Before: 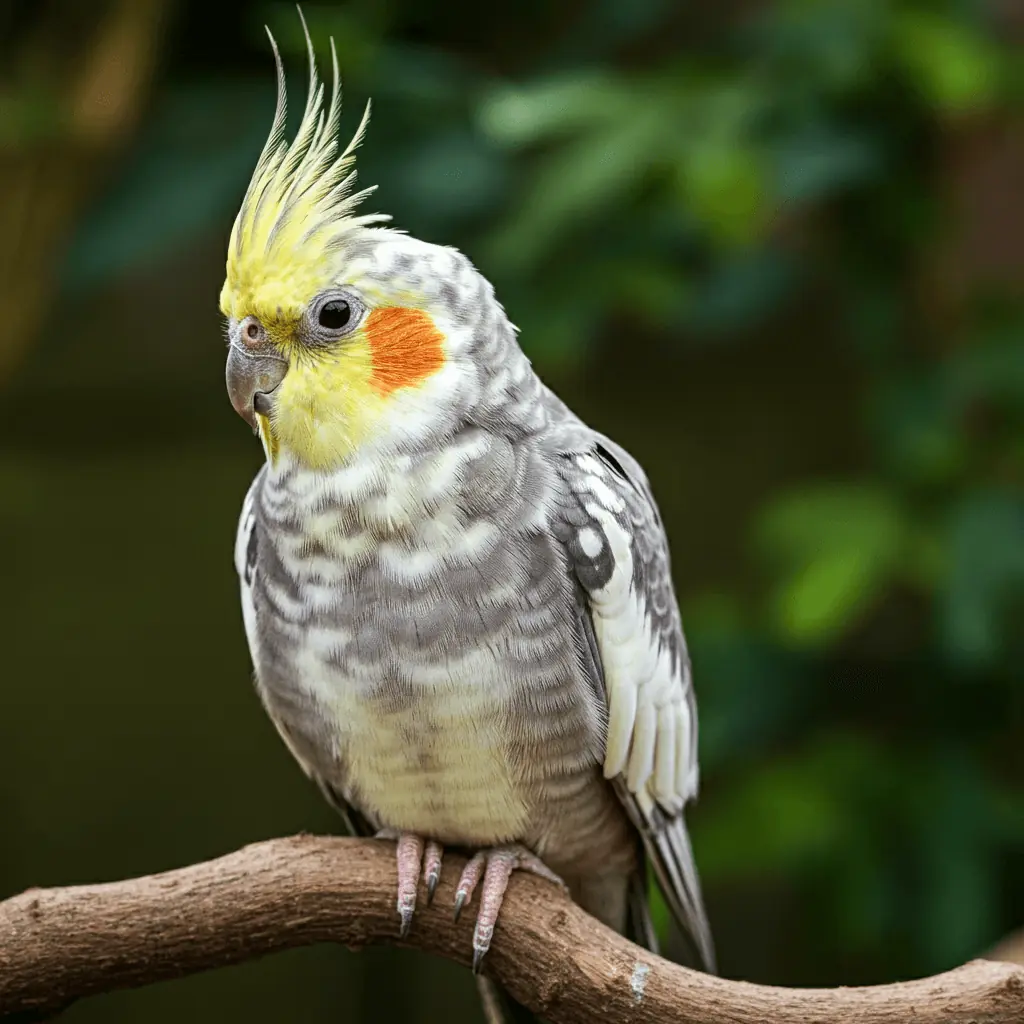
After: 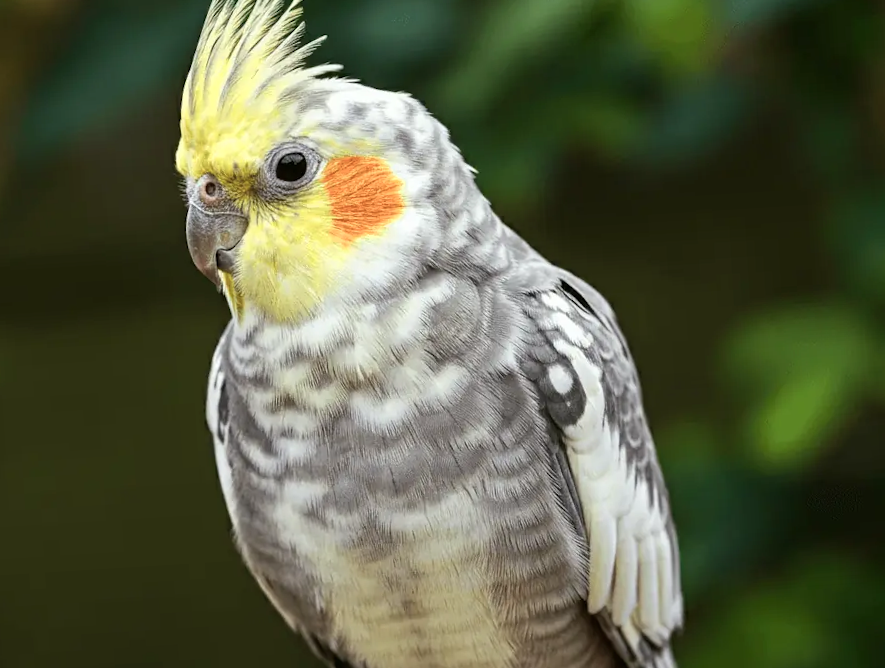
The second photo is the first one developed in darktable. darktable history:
crop and rotate: left 2.425%, top 11.305%, right 9.6%, bottom 15.08%
color zones: curves: ch0 [(0, 0.558) (0.143, 0.559) (0.286, 0.529) (0.429, 0.505) (0.571, 0.5) (0.714, 0.5) (0.857, 0.5) (1, 0.558)]; ch1 [(0, 0.469) (0.01, 0.469) (0.12, 0.446) (0.248, 0.469) (0.5, 0.5) (0.748, 0.5) (0.99, 0.469) (1, 0.469)]
rotate and perspective: rotation -3.52°, crop left 0.036, crop right 0.964, crop top 0.081, crop bottom 0.919
